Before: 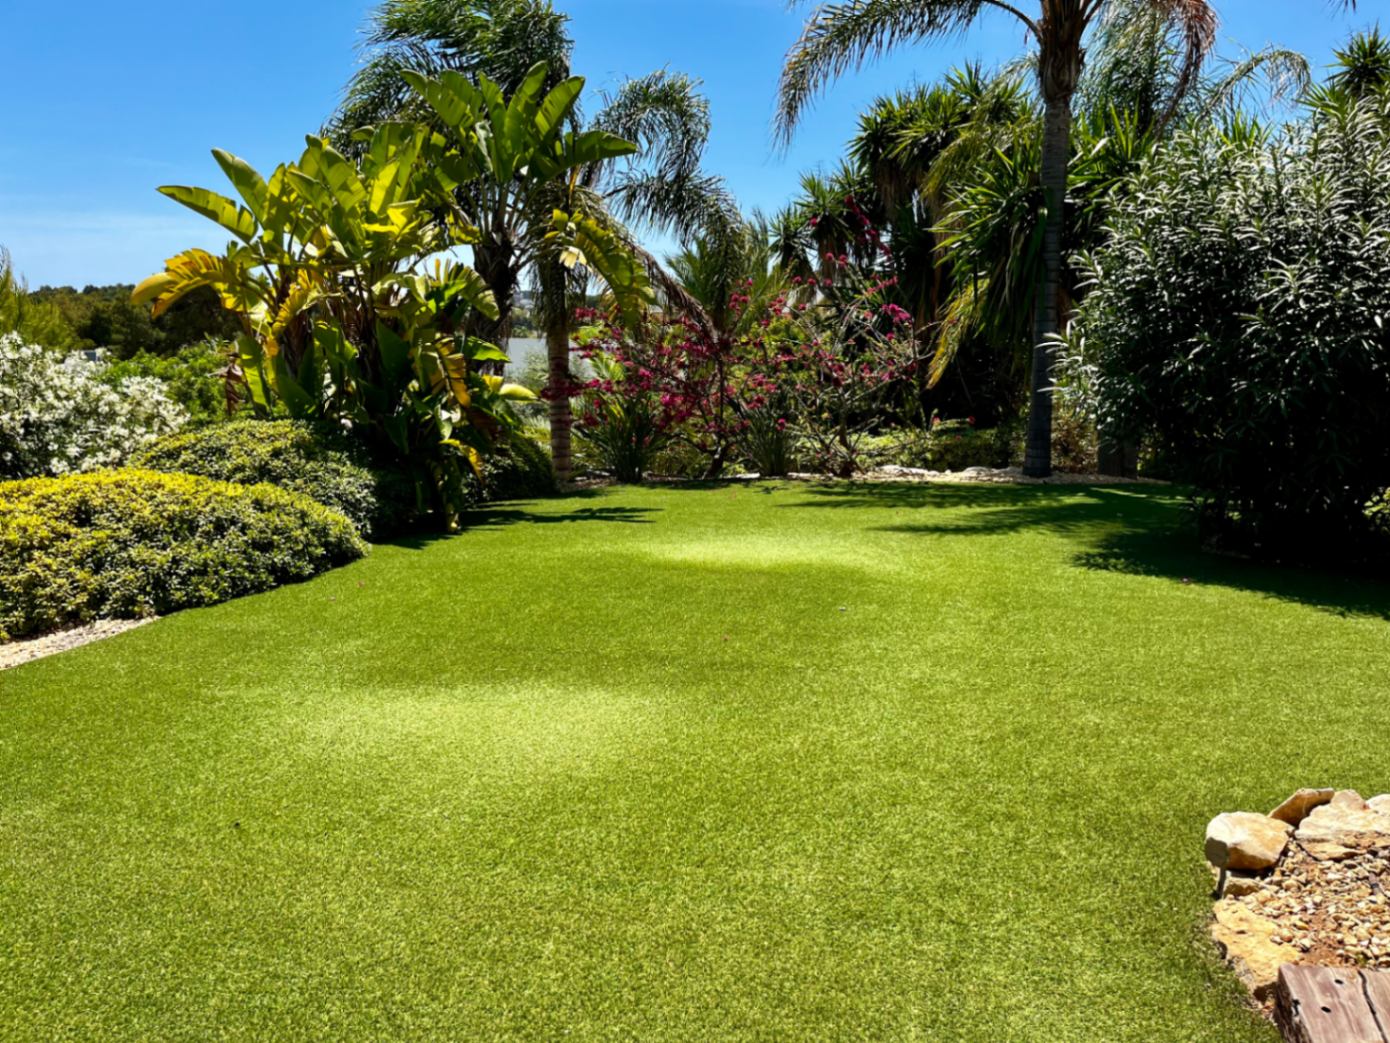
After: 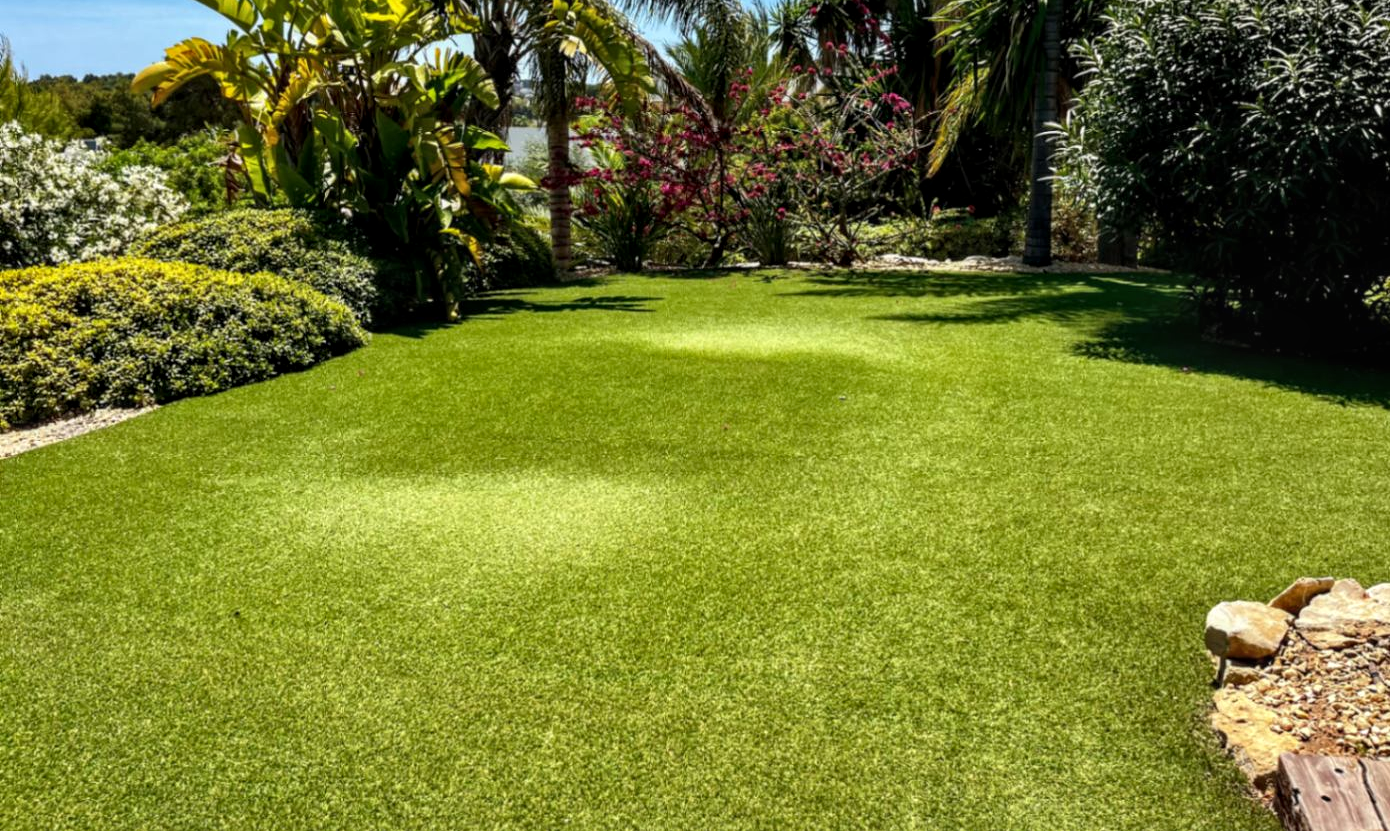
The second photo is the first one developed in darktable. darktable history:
local contrast: on, module defaults
crop and rotate: top 20.268%
